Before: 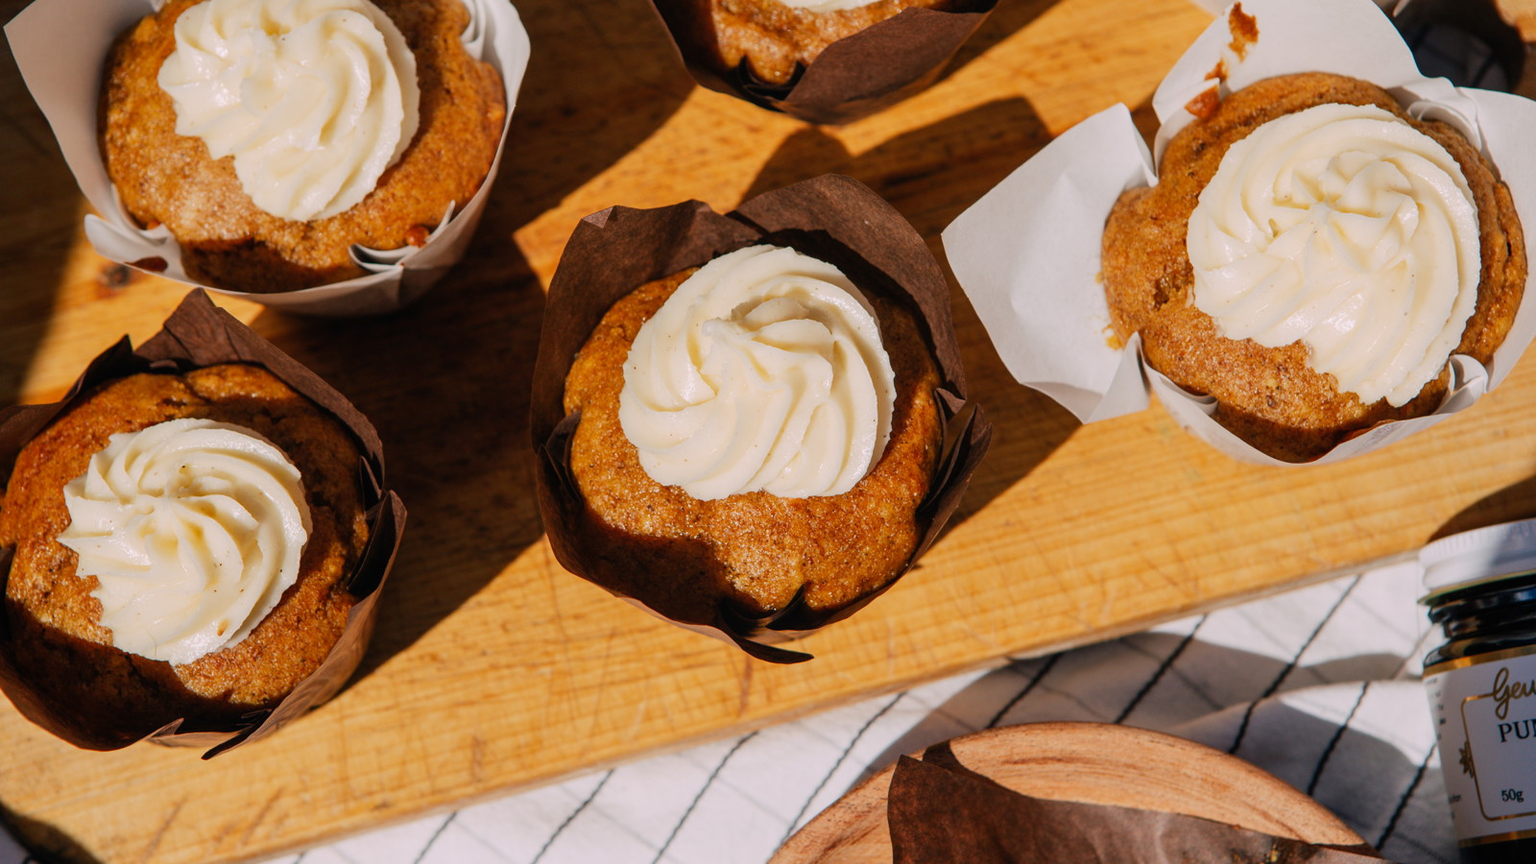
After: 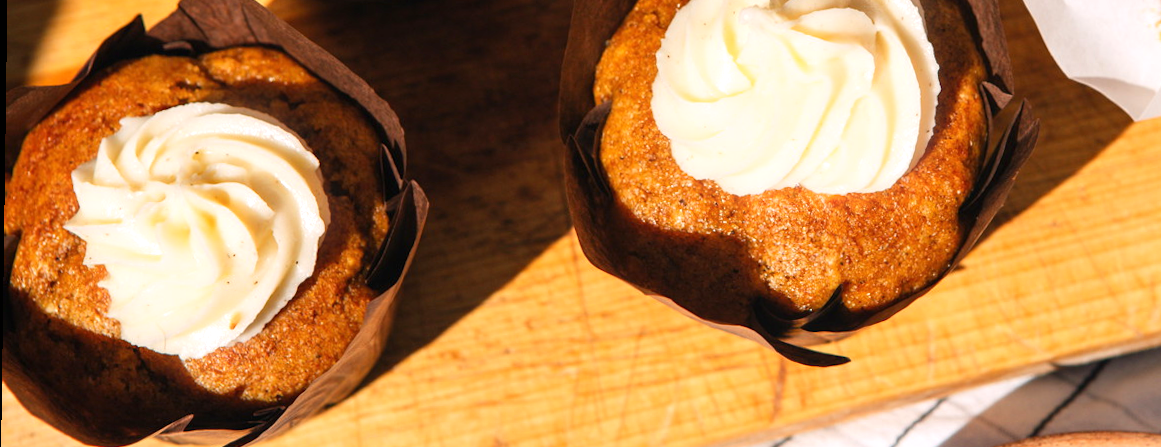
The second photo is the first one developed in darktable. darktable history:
crop: top 36.498%, right 27.964%, bottom 14.995%
bloom: size 3%, threshold 100%, strength 0%
rotate and perspective: rotation 0.8°, automatic cropping off
exposure: black level correction 0, exposure 0.7 EV, compensate exposure bias true, compensate highlight preservation false
